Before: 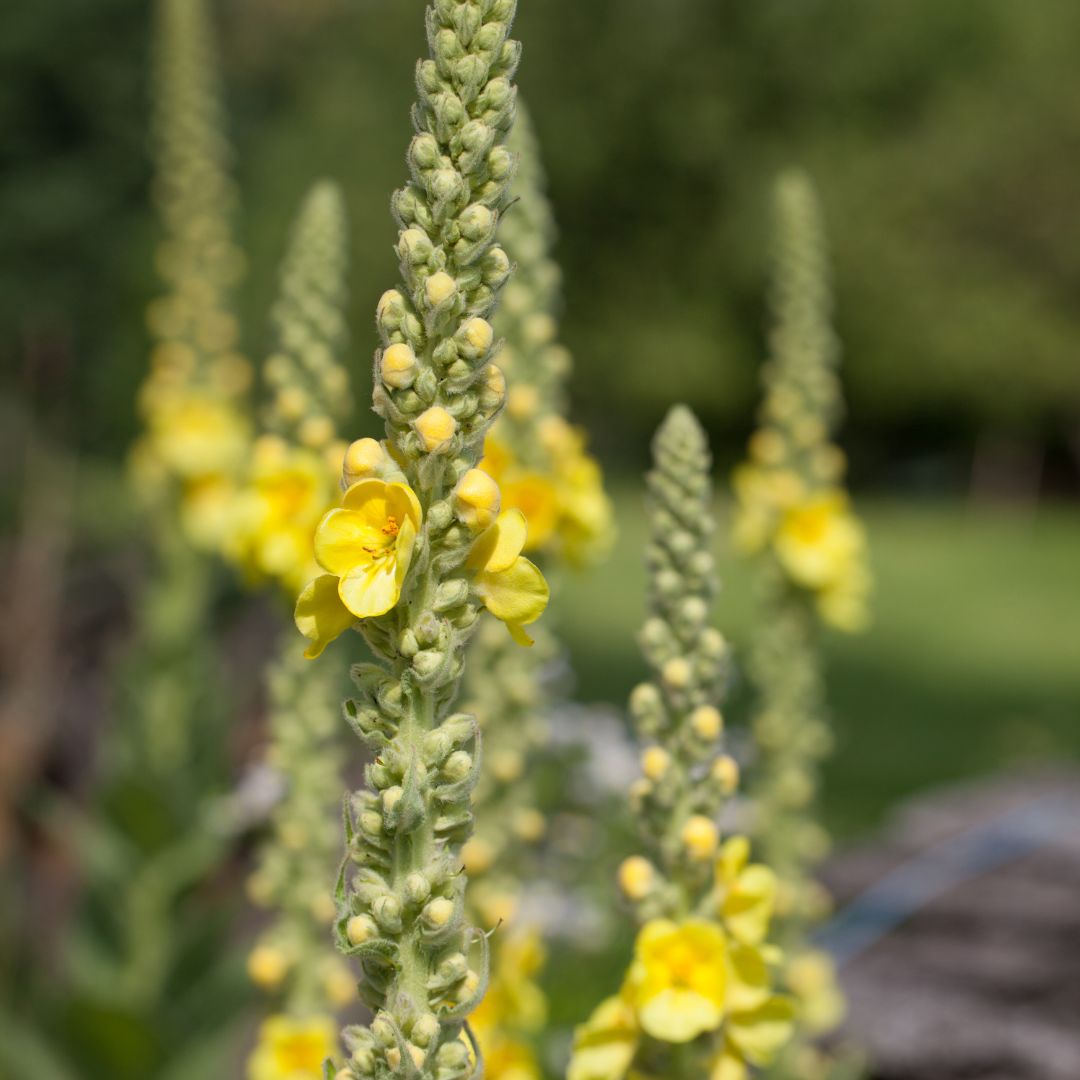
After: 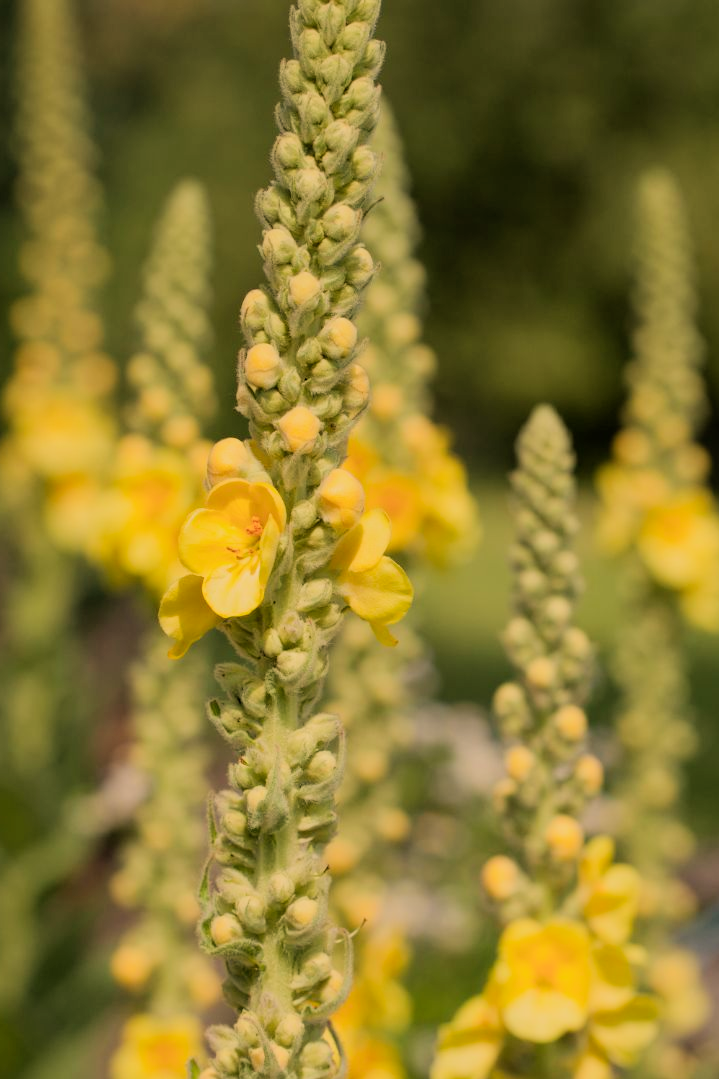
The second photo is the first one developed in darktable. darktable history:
white balance: red 1.138, green 0.996, blue 0.812
filmic rgb: black relative exposure -7.65 EV, white relative exposure 4.56 EV, hardness 3.61
crop and rotate: left 12.648%, right 20.685%
contrast brightness saturation: contrast 0.1, brightness 0.03, saturation 0.09
